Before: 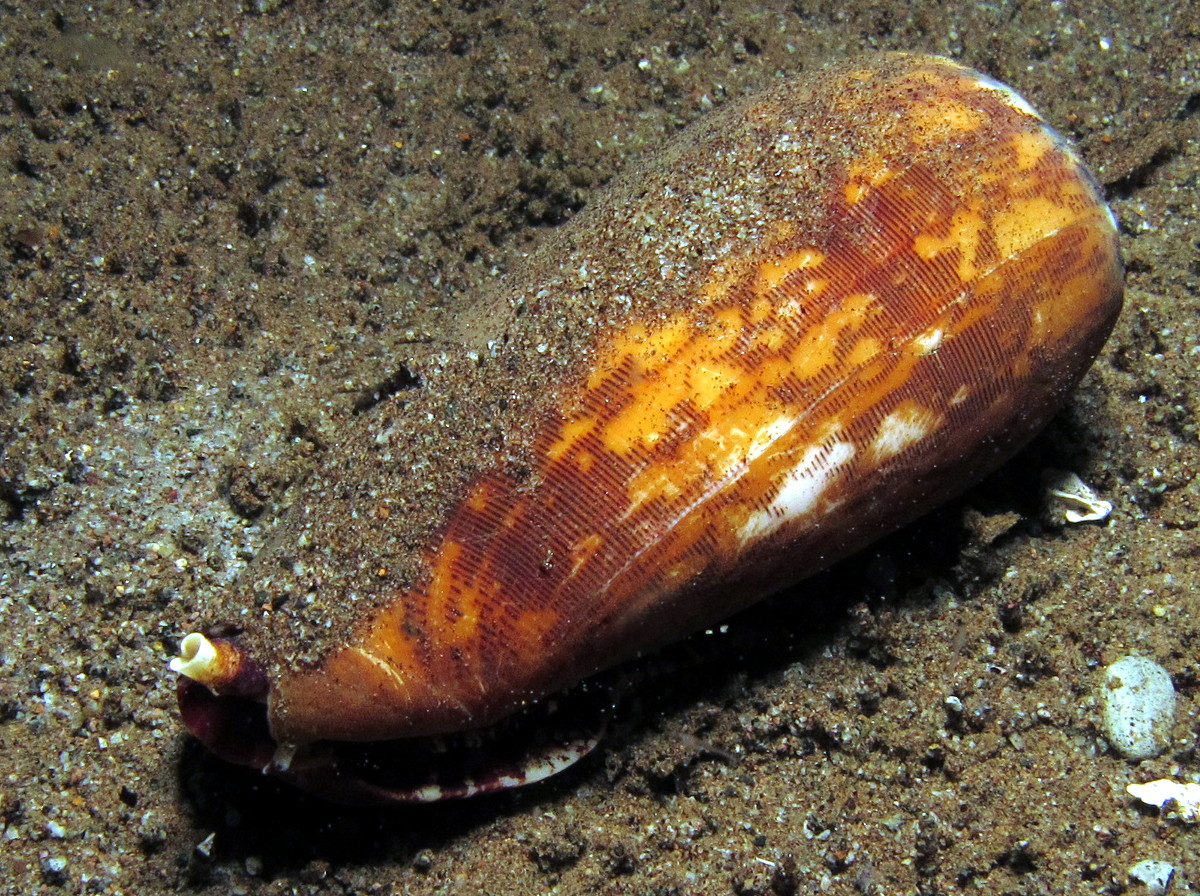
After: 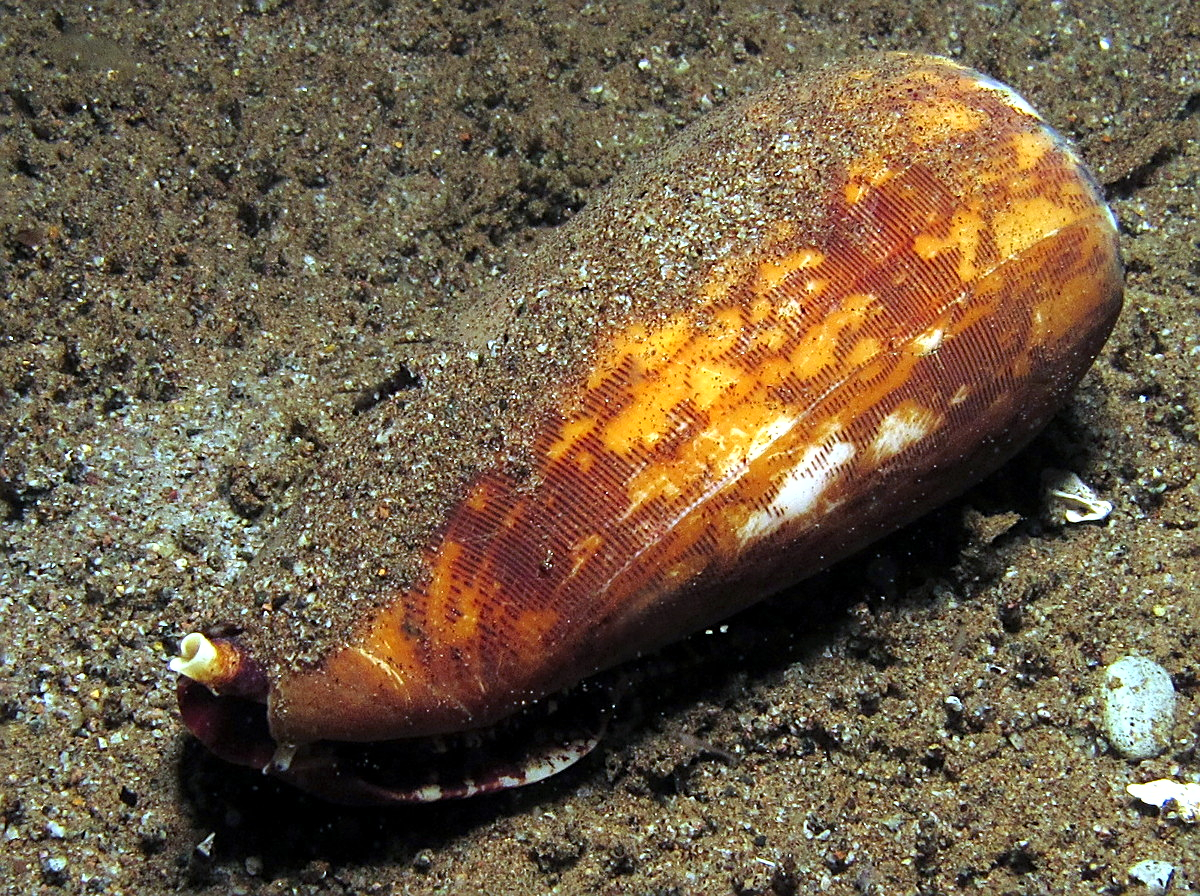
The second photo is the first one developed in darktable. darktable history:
sharpen: on, module defaults
color balance: on, module defaults
exposure: exposure 0.161 EV, compensate highlight preservation false
fill light: on, module defaults
